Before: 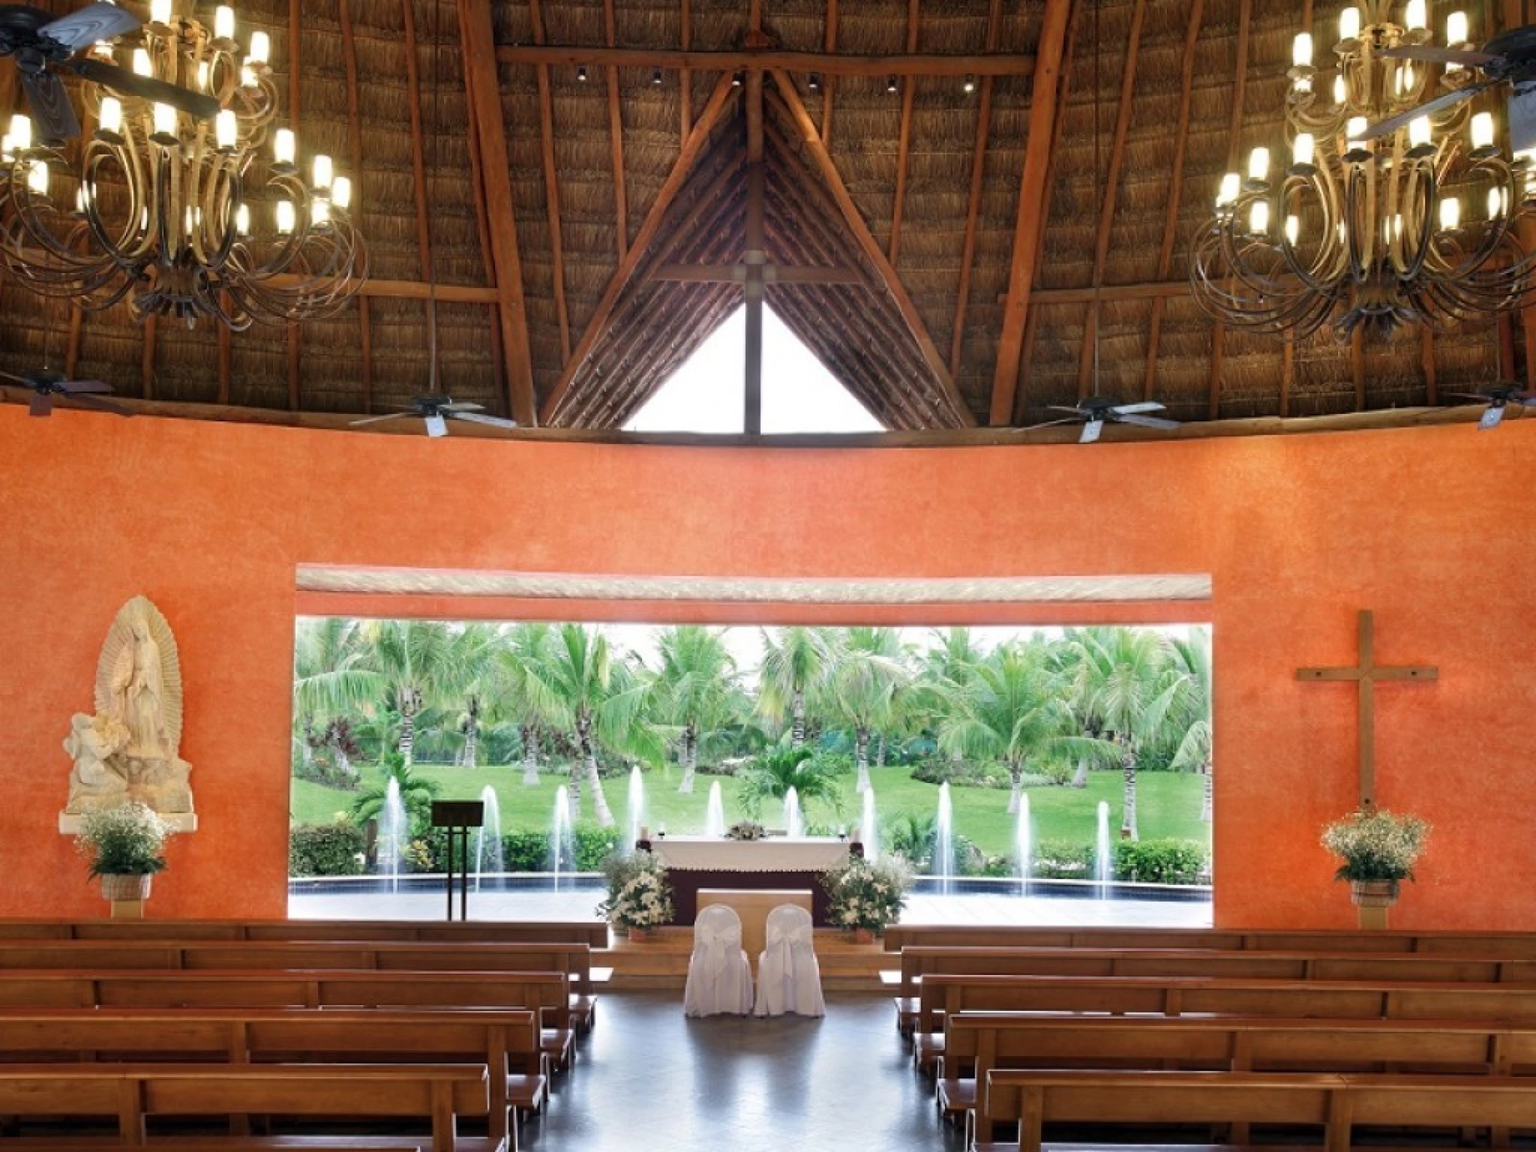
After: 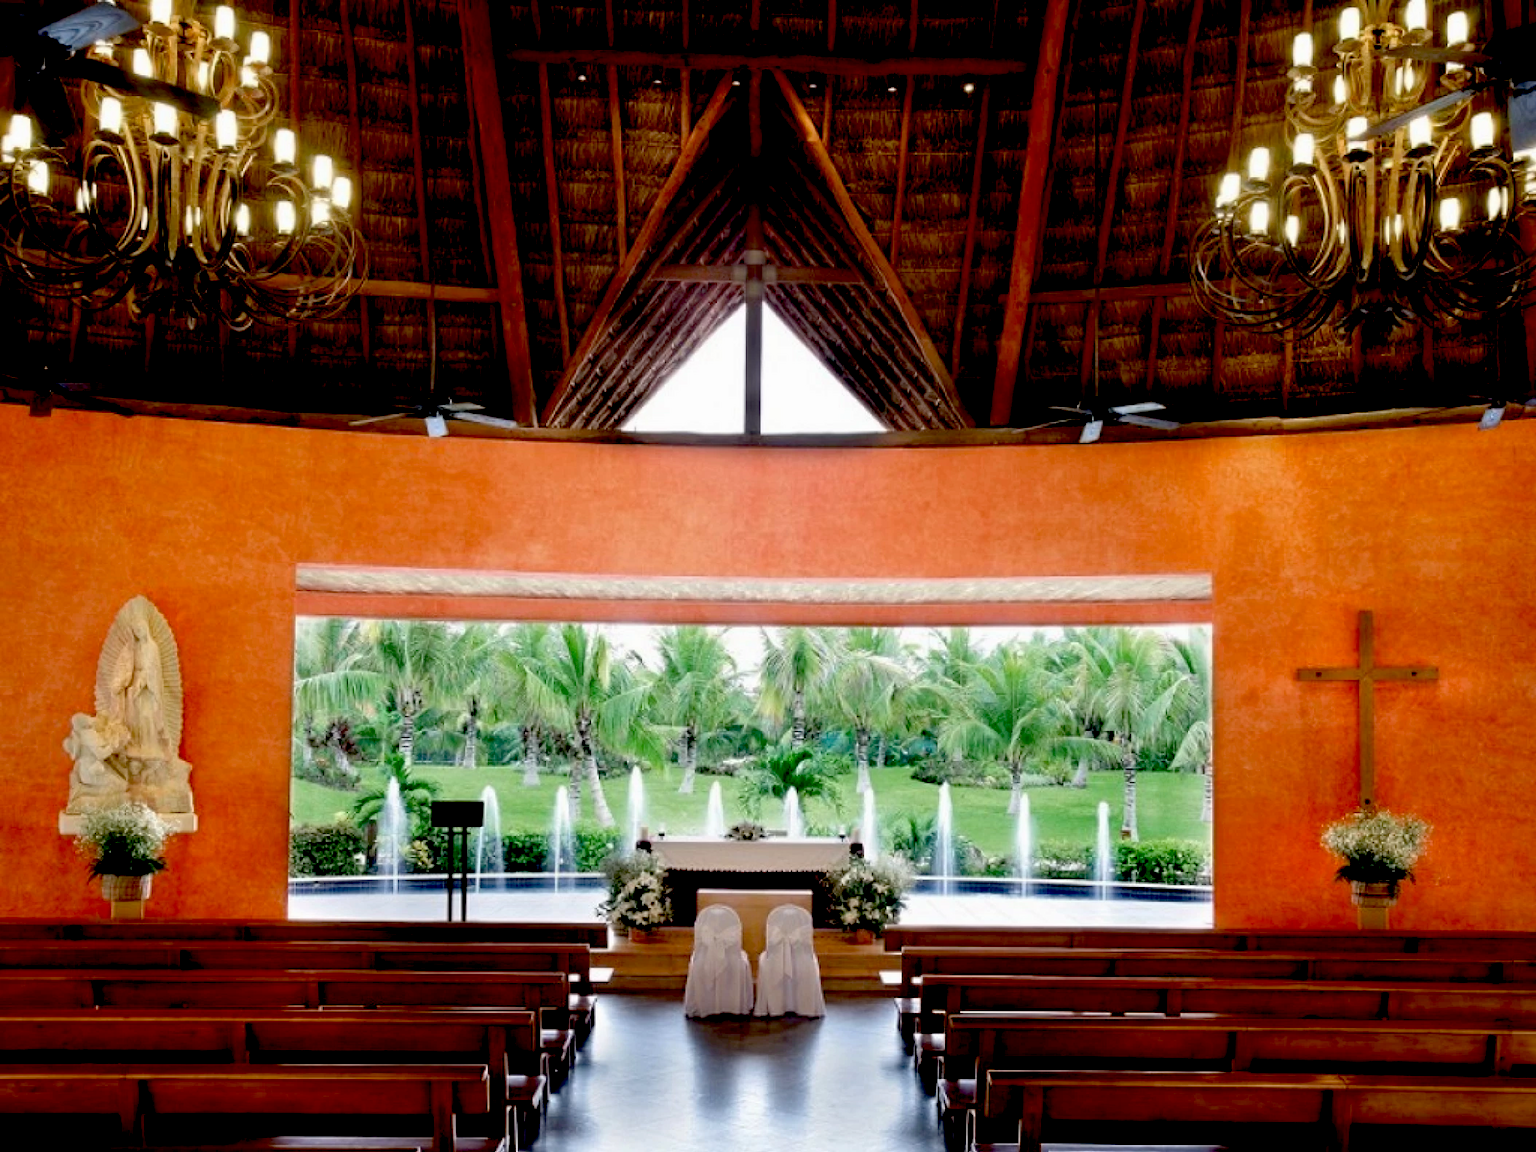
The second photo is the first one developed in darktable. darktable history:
exposure: black level correction 0.055, exposure -0.03 EV, compensate exposure bias true, compensate highlight preservation false
